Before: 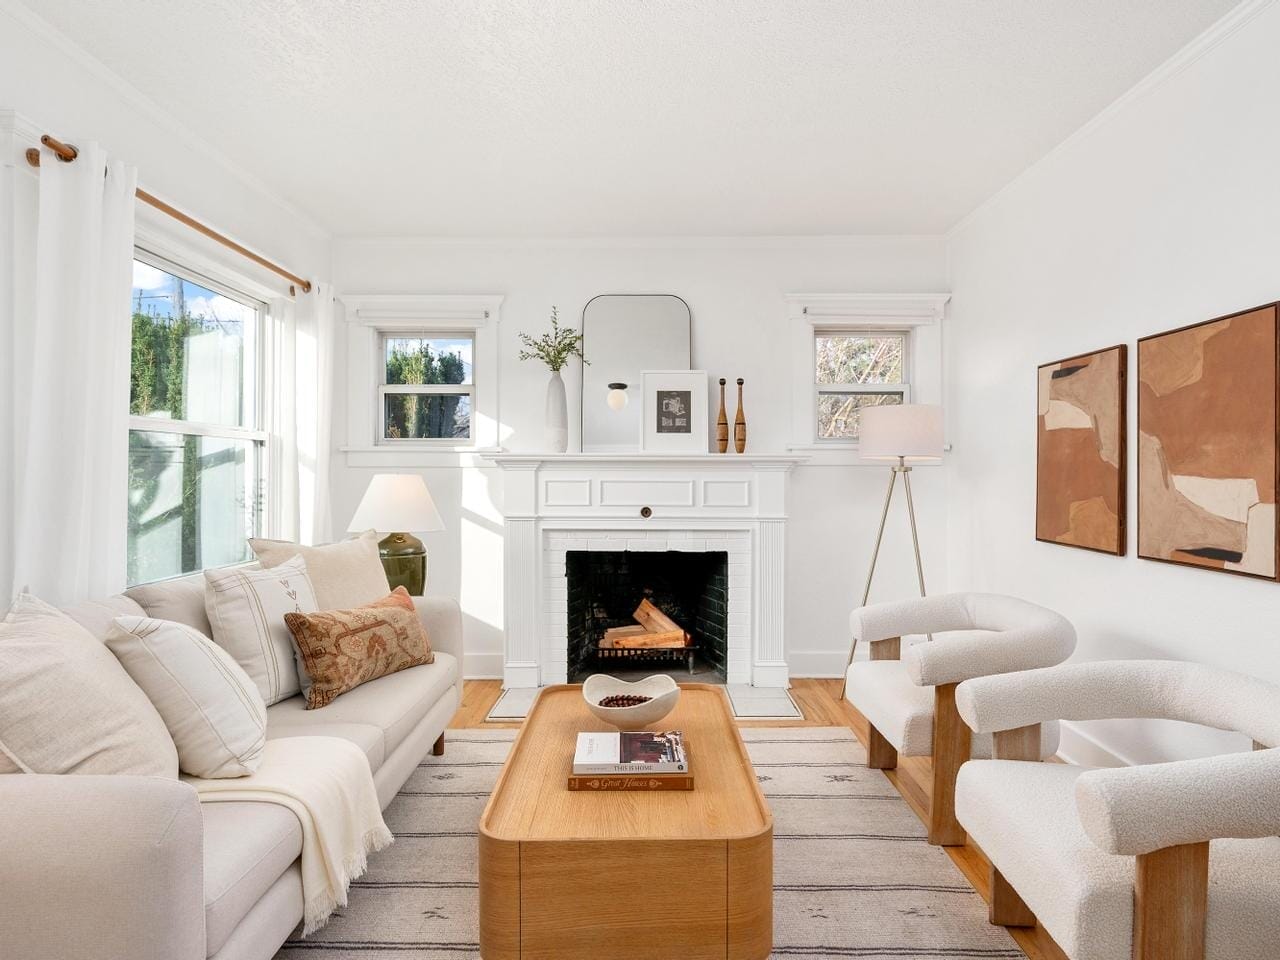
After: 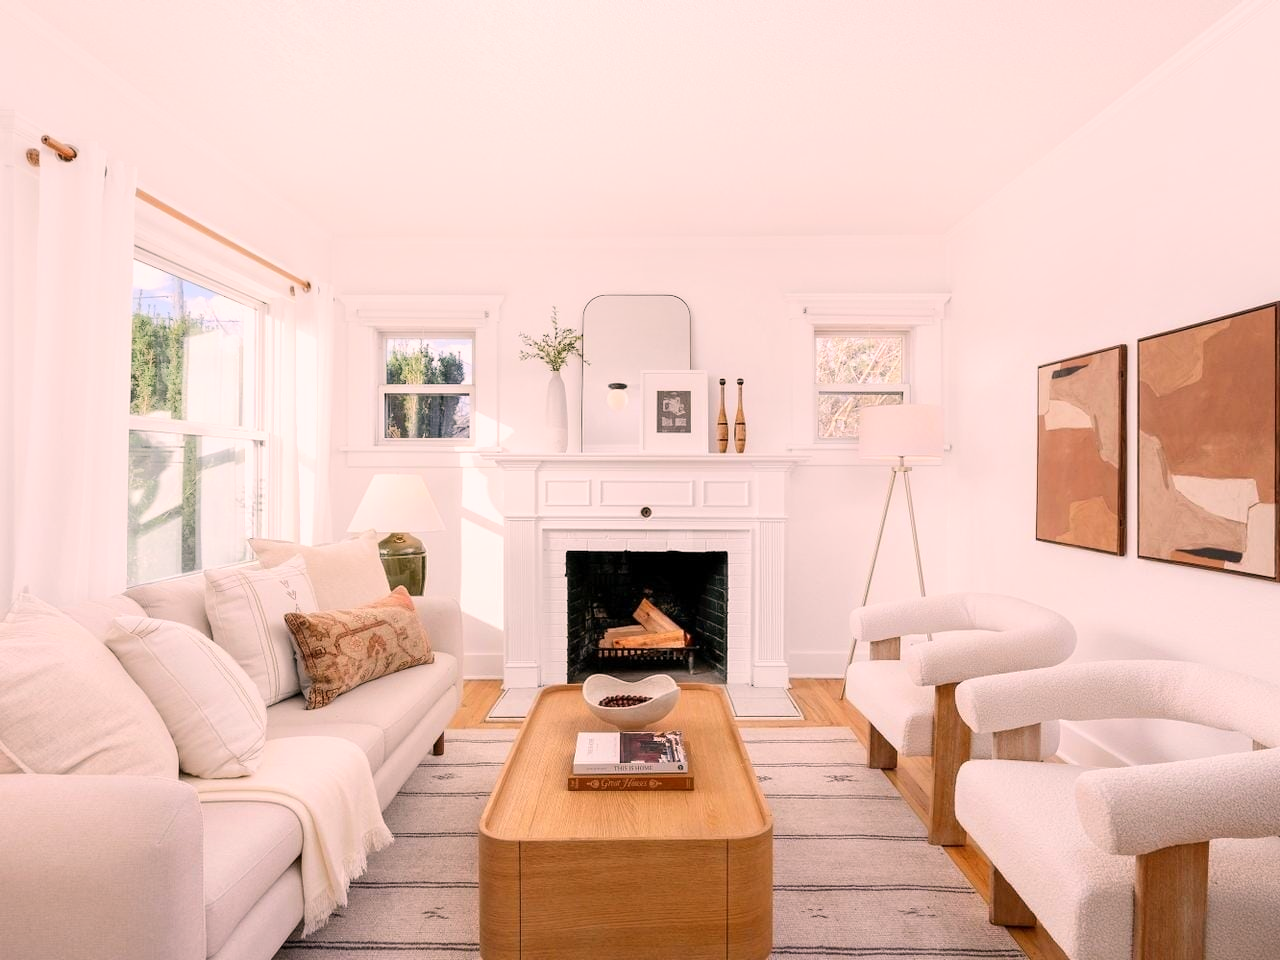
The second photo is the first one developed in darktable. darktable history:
shadows and highlights: shadows -24.28, highlights 49.77, soften with gaussian
color correction: highlights a* 12.23, highlights b* 5.41
